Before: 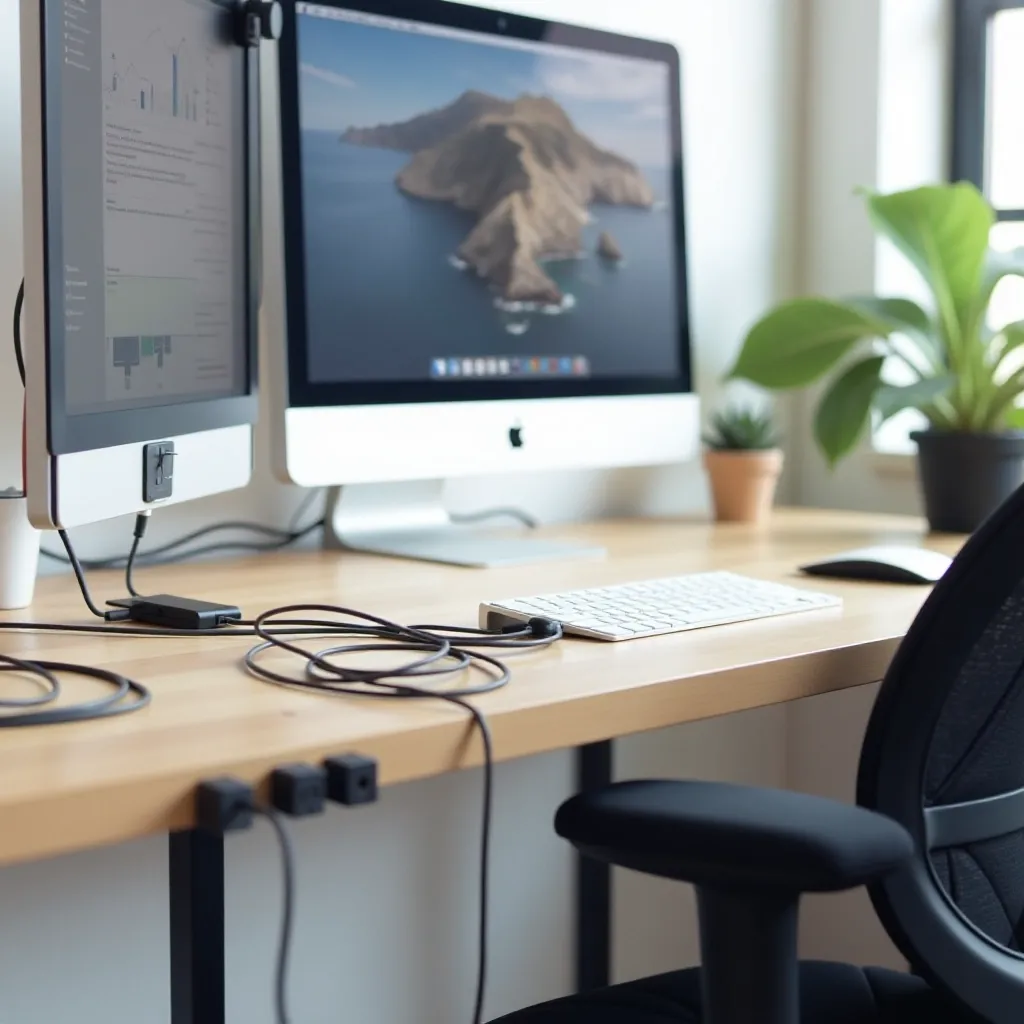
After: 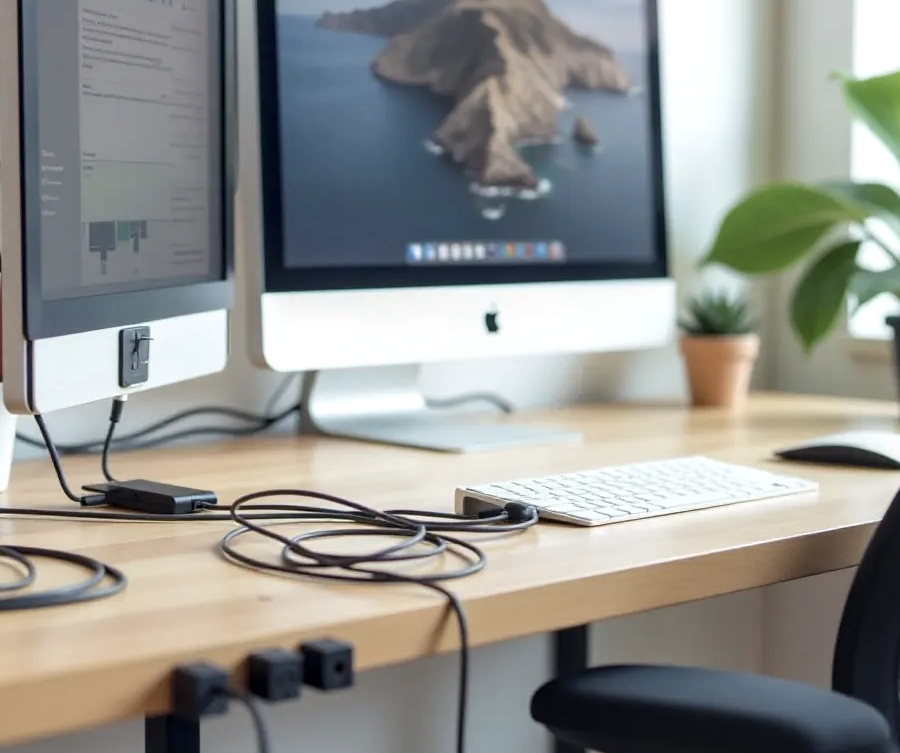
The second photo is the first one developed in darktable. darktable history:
crop and rotate: left 2.425%, top 11.305%, right 9.6%, bottom 15.08%
local contrast: detail 130%
